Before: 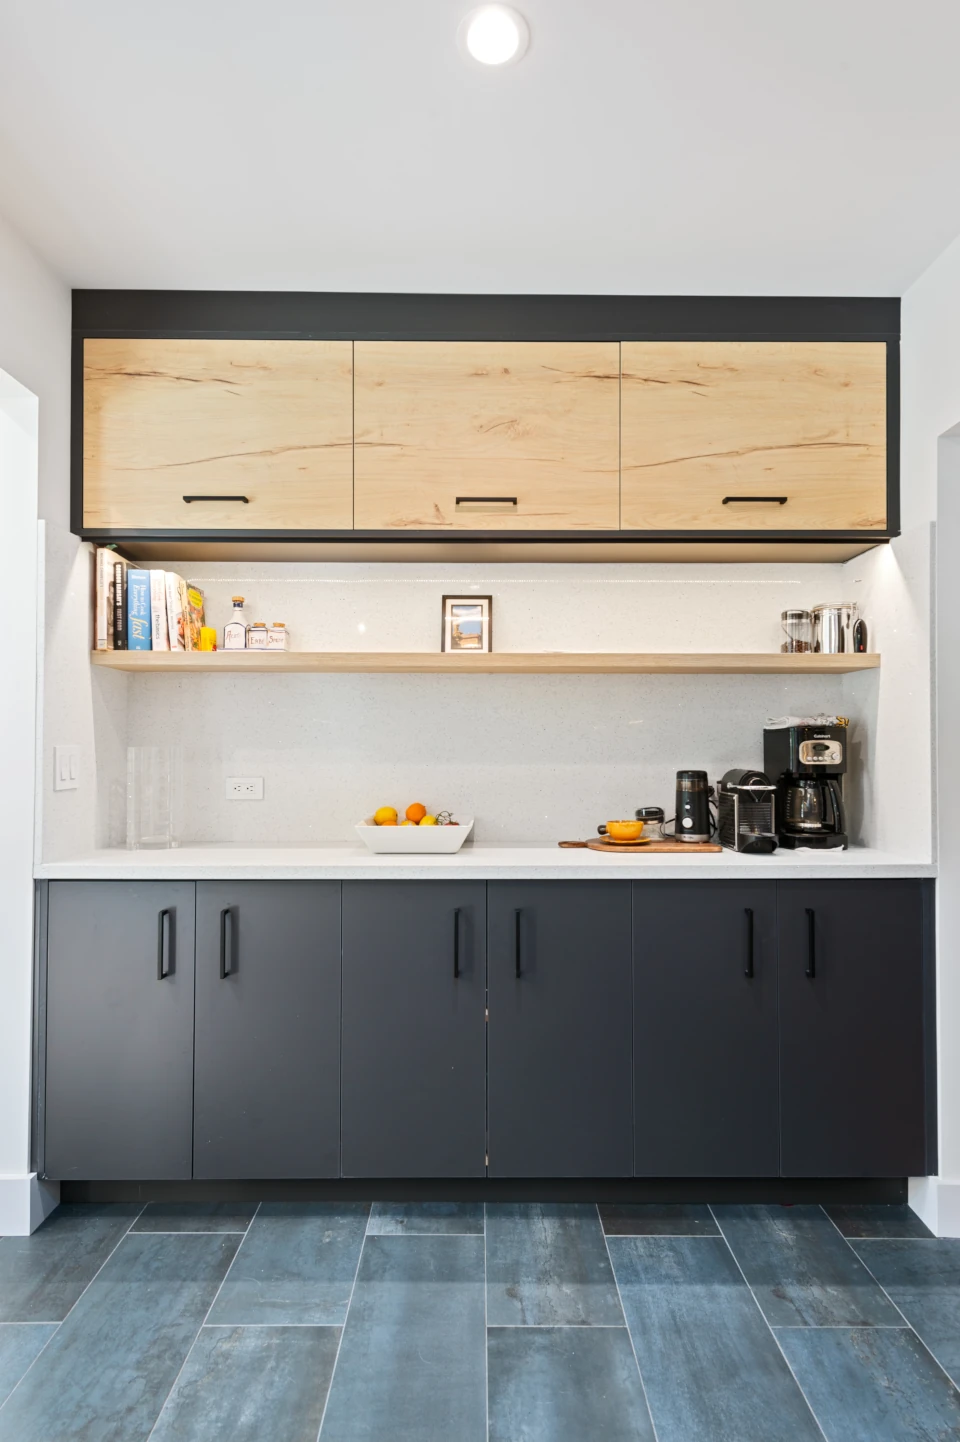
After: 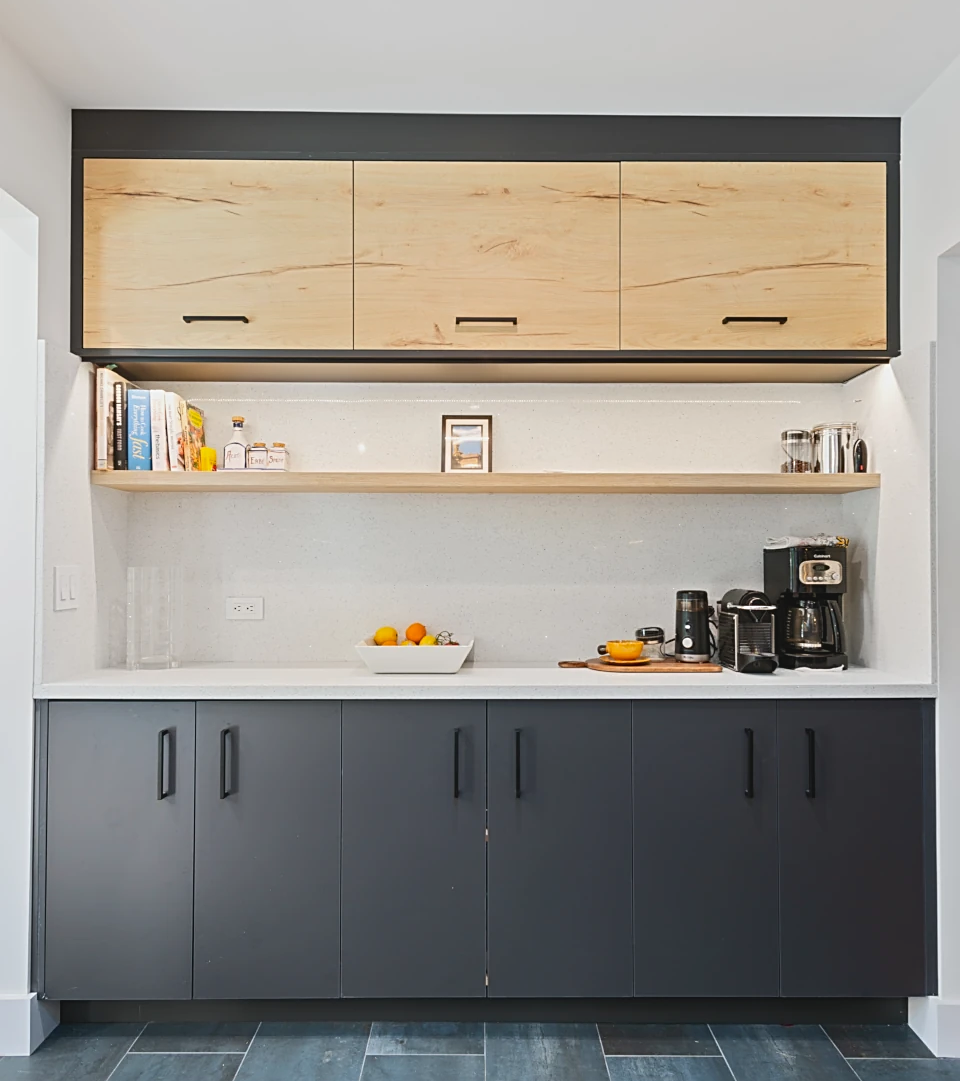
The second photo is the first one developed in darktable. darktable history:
sharpen: on, module defaults
contrast brightness saturation: contrast -0.11
crop and rotate: top 12.5%, bottom 12.5%
